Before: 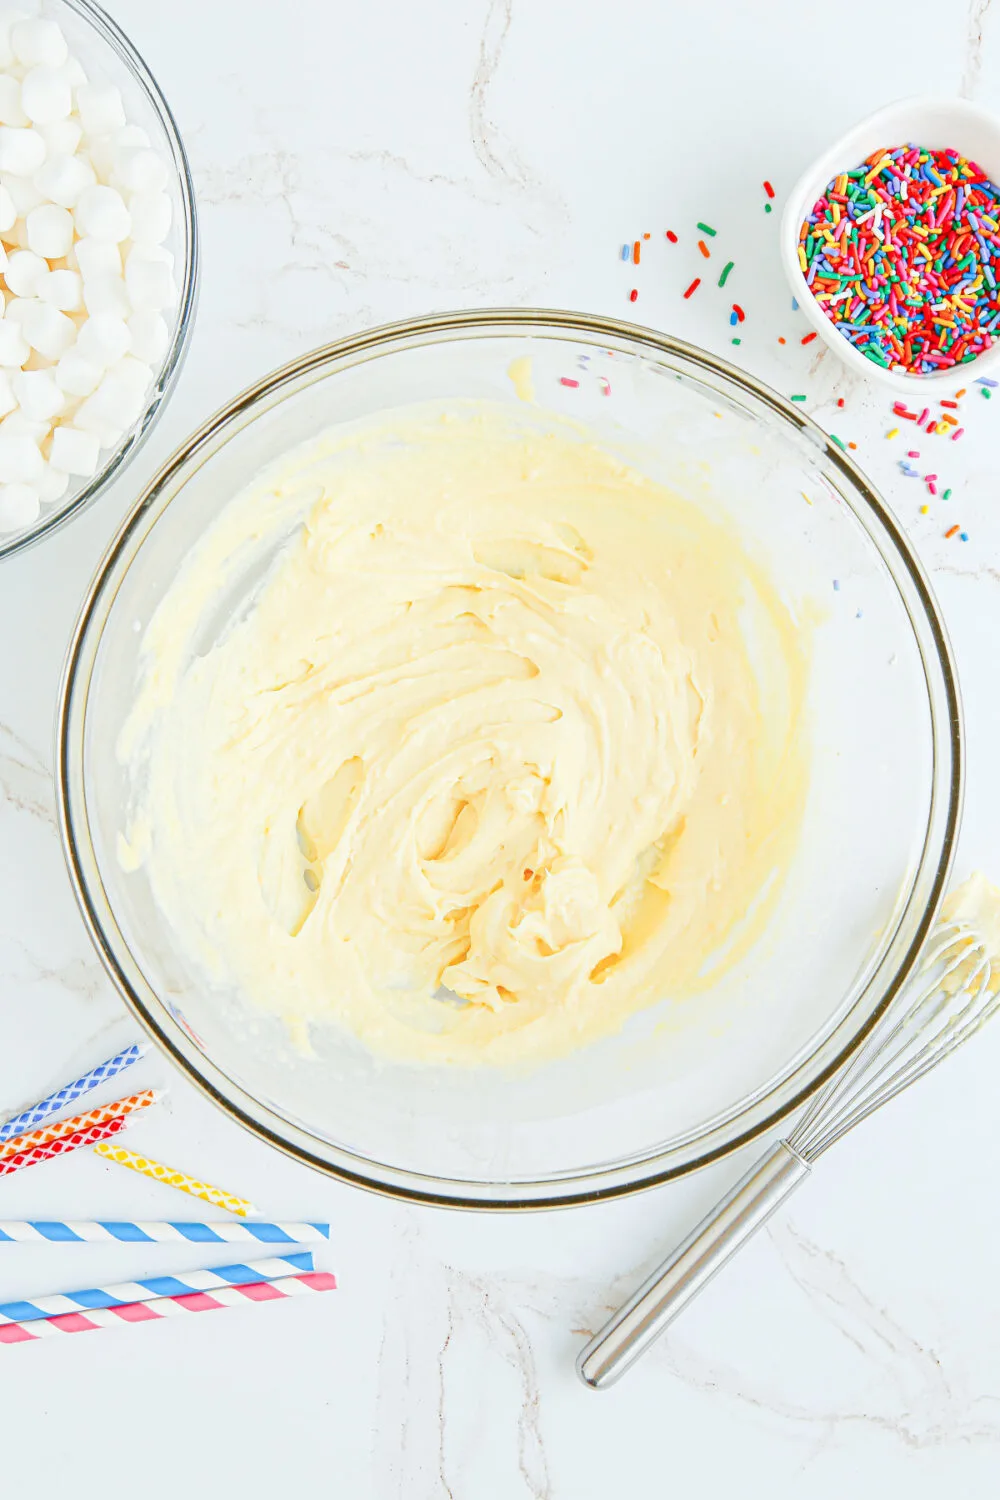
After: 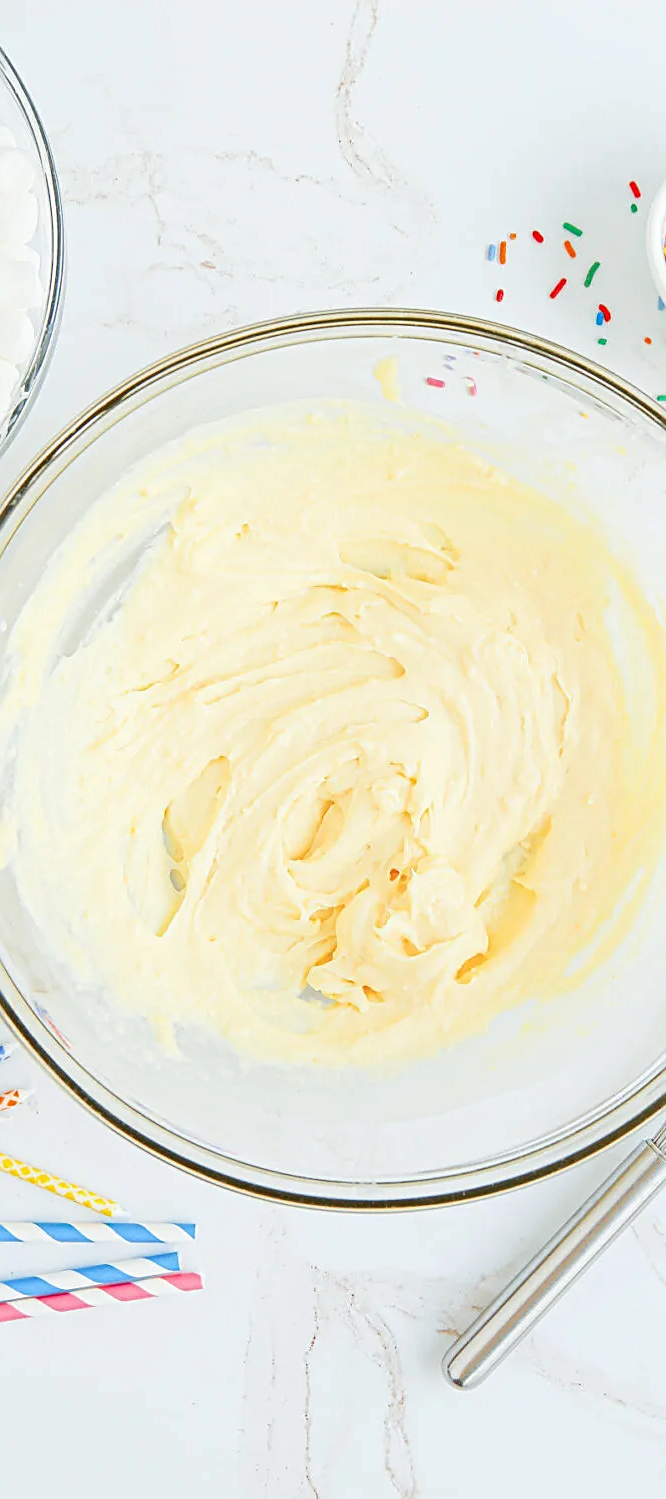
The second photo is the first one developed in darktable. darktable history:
sharpen: on, module defaults
crop and rotate: left 13.437%, right 19.906%
